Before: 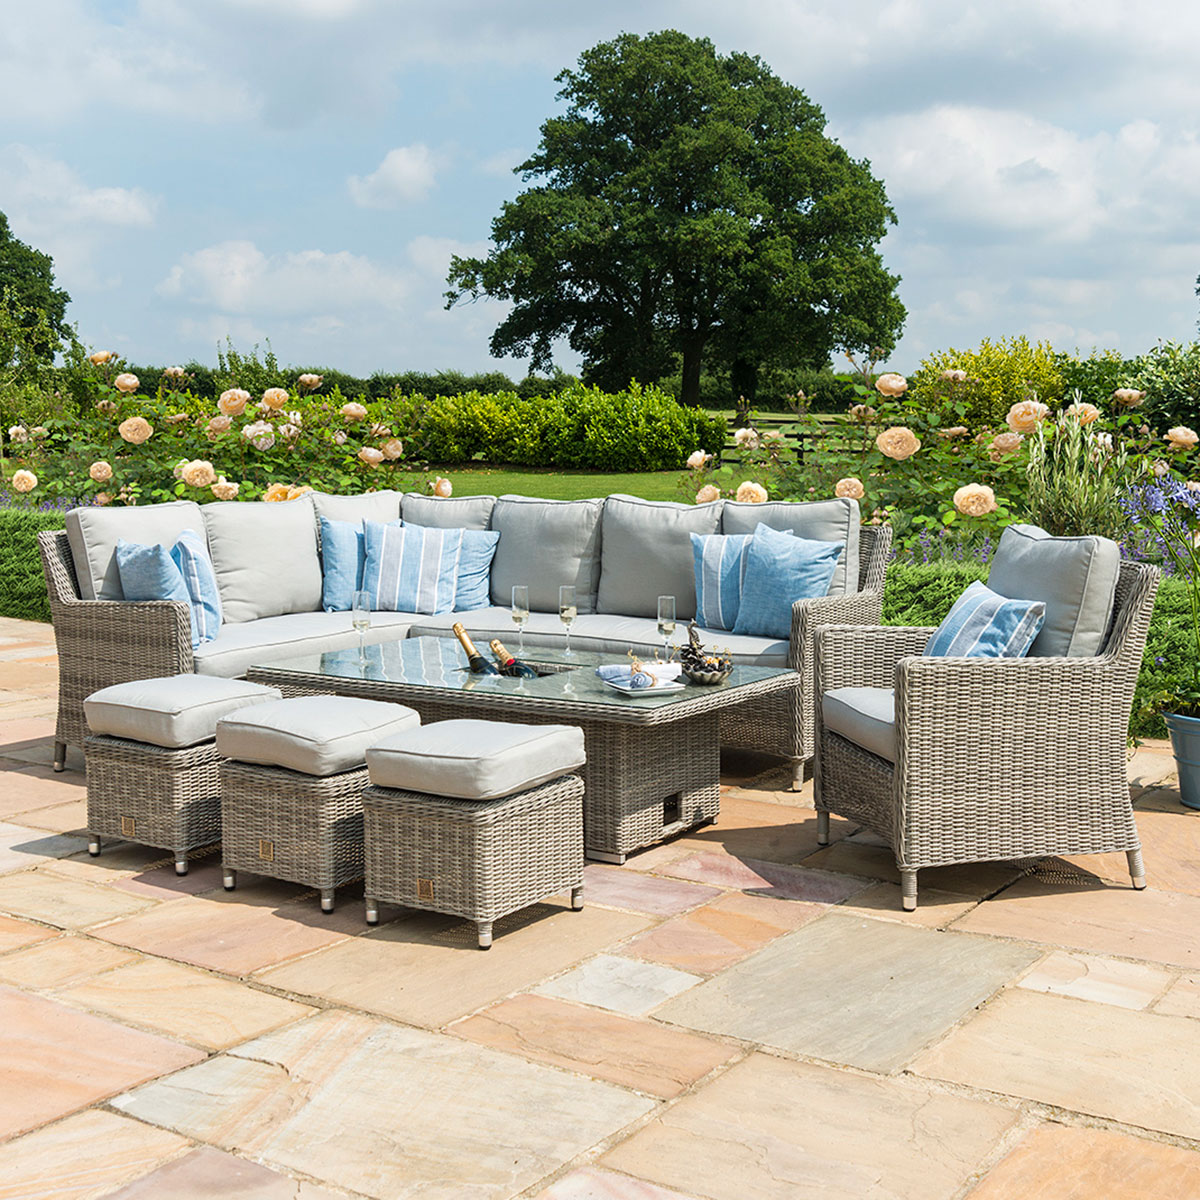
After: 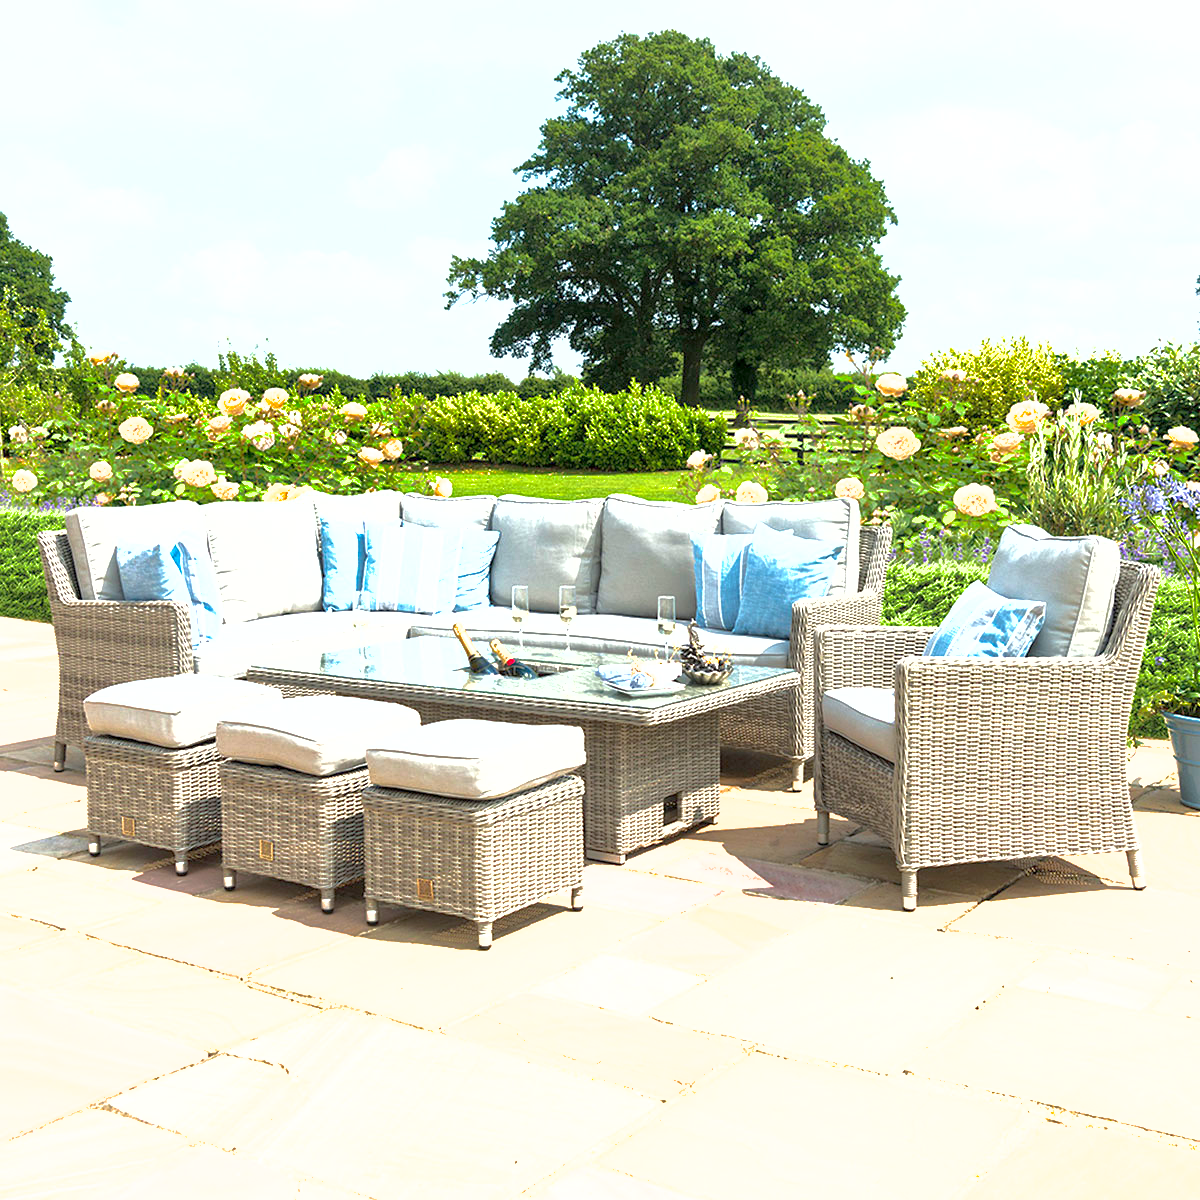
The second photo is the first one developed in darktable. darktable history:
shadows and highlights: on, module defaults
exposure: black level correction 0.001, exposure 1.398 EV, compensate exposure bias true, compensate highlight preservation false
